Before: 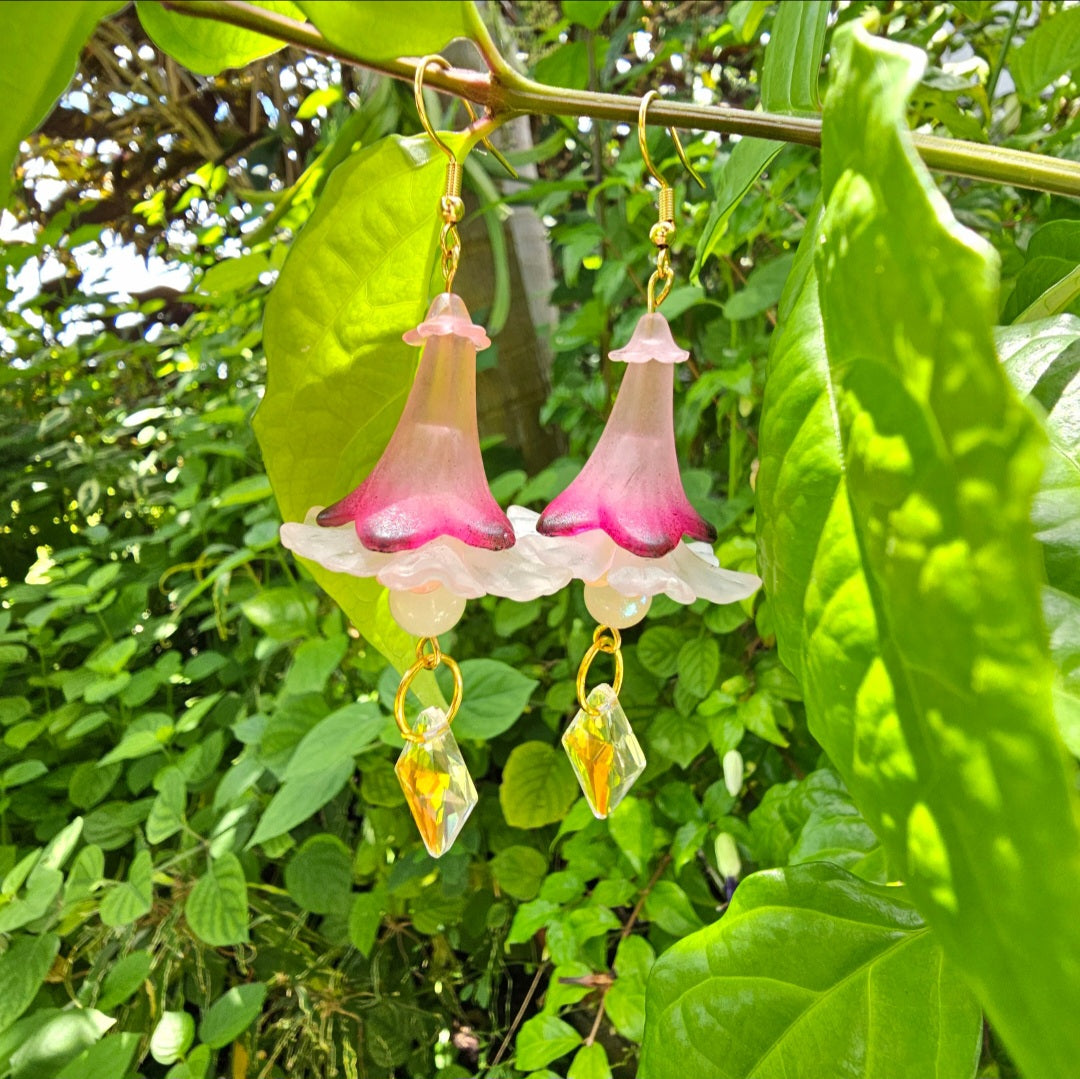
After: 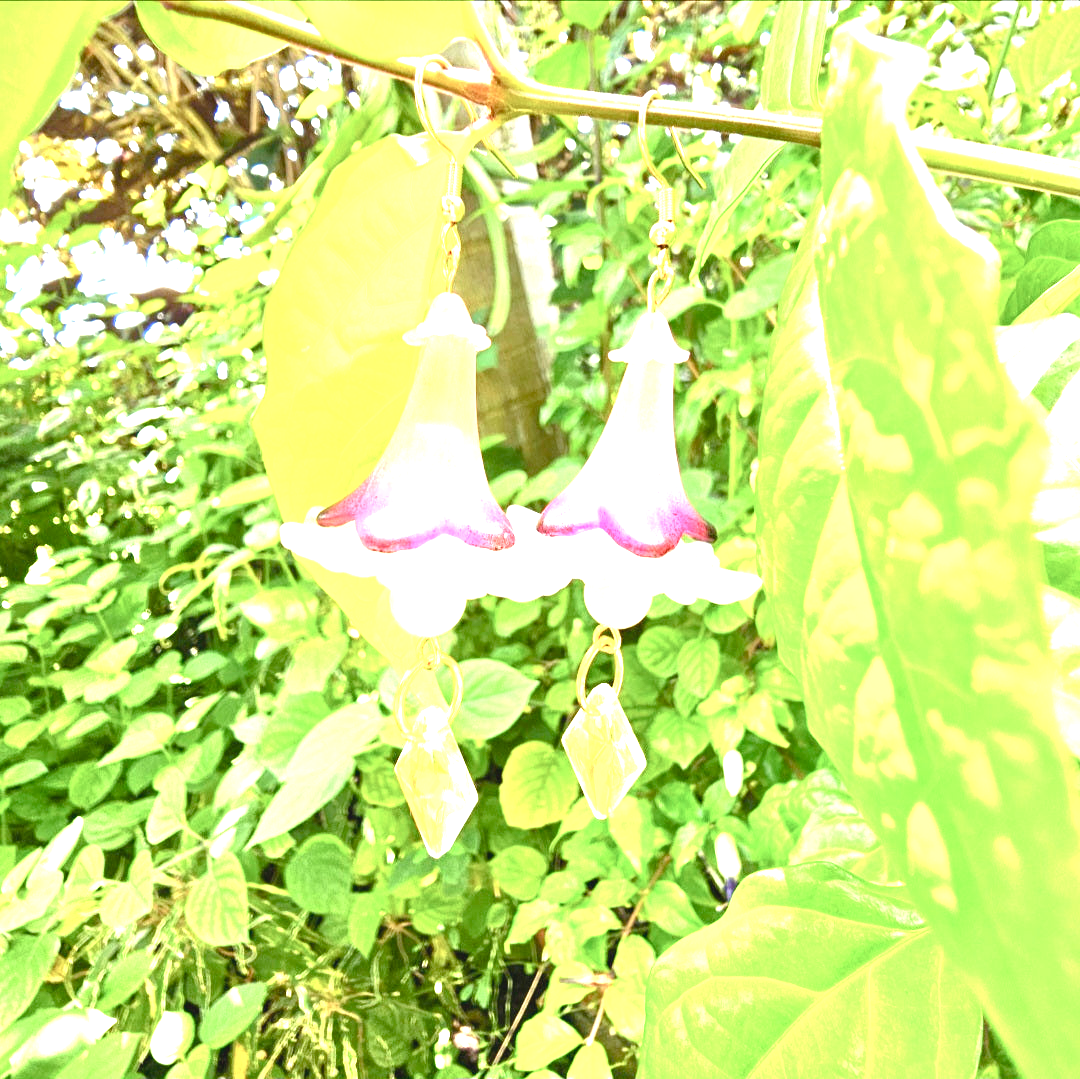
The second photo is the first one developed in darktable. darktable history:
contrast brightness saturation: contrast -0.124
exposure: black level correction 0, exposure 1.954 EV, compensate exposure bias true, compensate highlight preservation false
tone equalizer: -8 EV -0.405 EV, -7 EV -0.408 EV, -6 EV -0.345 EV, -5 EV -0.188 EV, -3 EV 0.193 EV, -2 EV 0.357 EV, -1 EV 0.382 EV, +0 EV 0.443 EV, mask exposure compensation -0.496 EV
color balance rgb: perceptual saturation grading › global saturation 0.373%, perceptual saturation grading › highlights -25.414%, perceptual saturation grading › shadows 29.273%, global vibrance 20%
